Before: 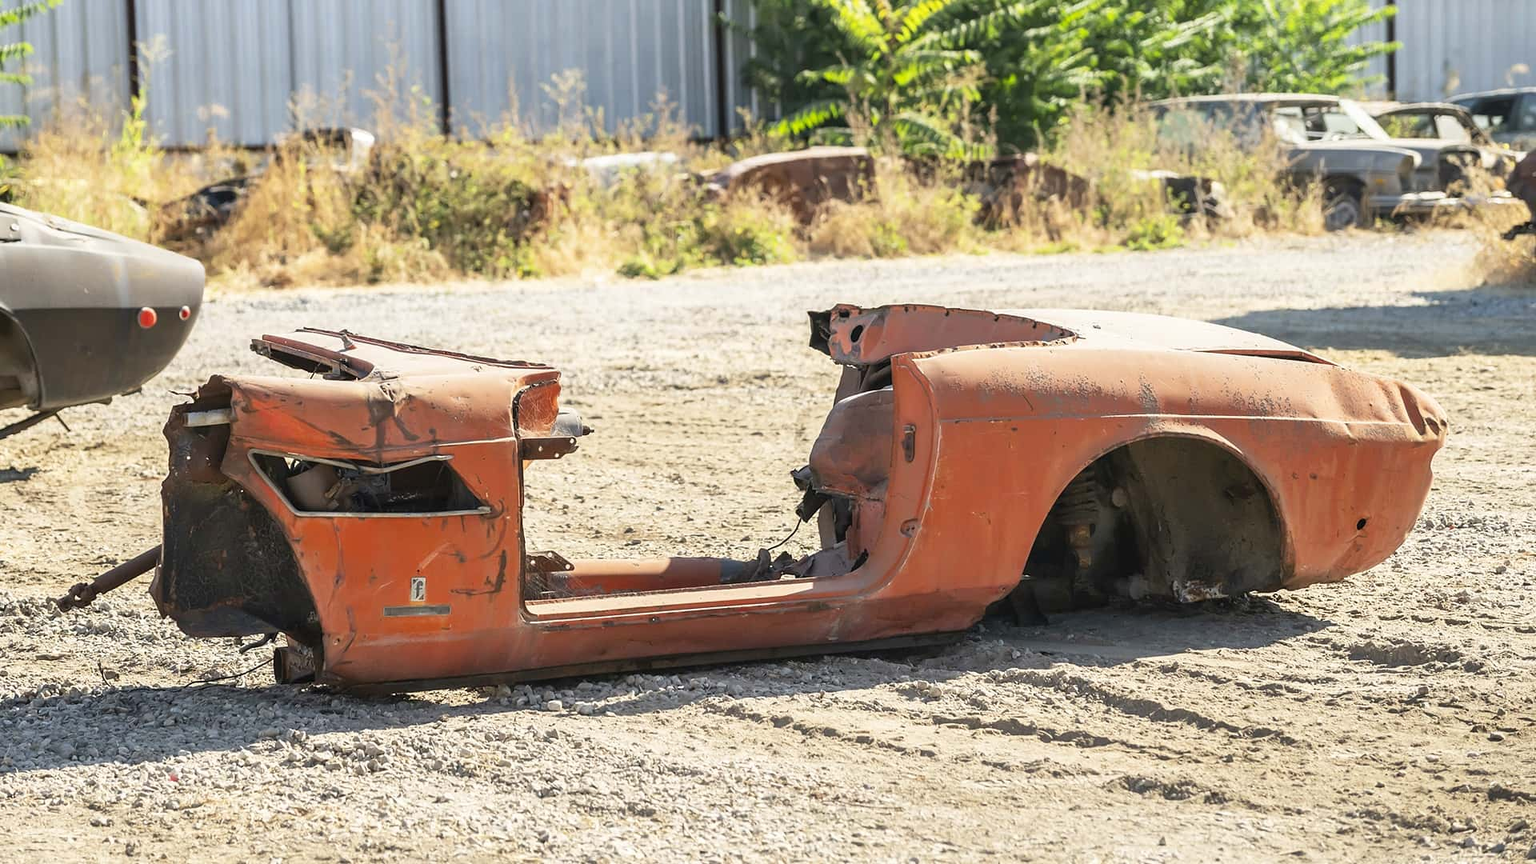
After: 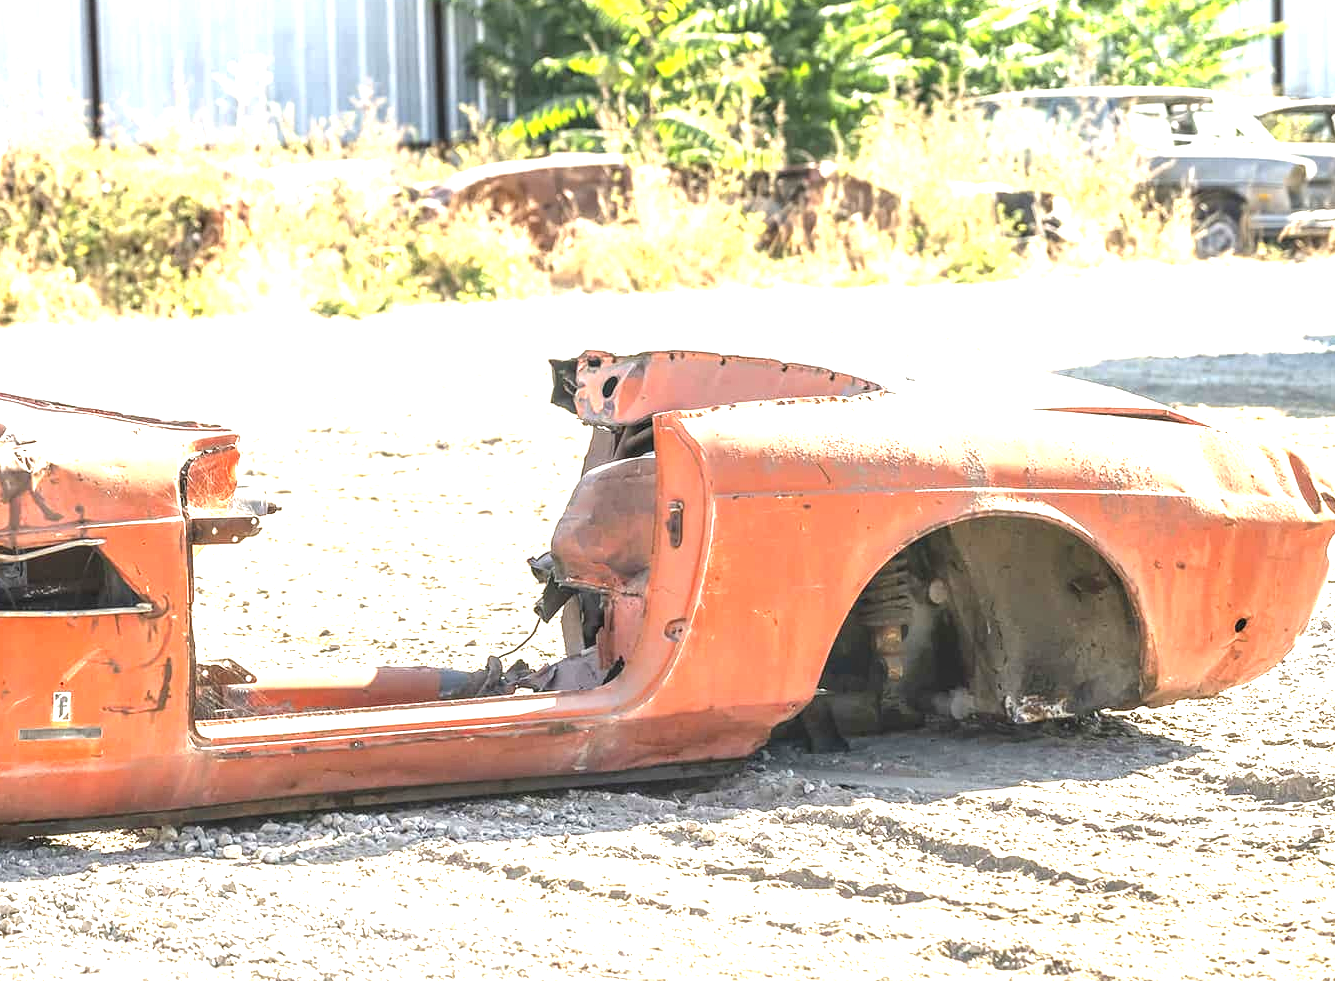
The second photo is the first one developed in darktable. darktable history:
local contrast: on, module defaults
crop and rotate: left 24.034%, top 2.838%, right 6.406%, bottom 6.299%
exposure: black level correction 0, exposure 1.45 EV, compensate exposure bias true, compensate highlight preservation false
